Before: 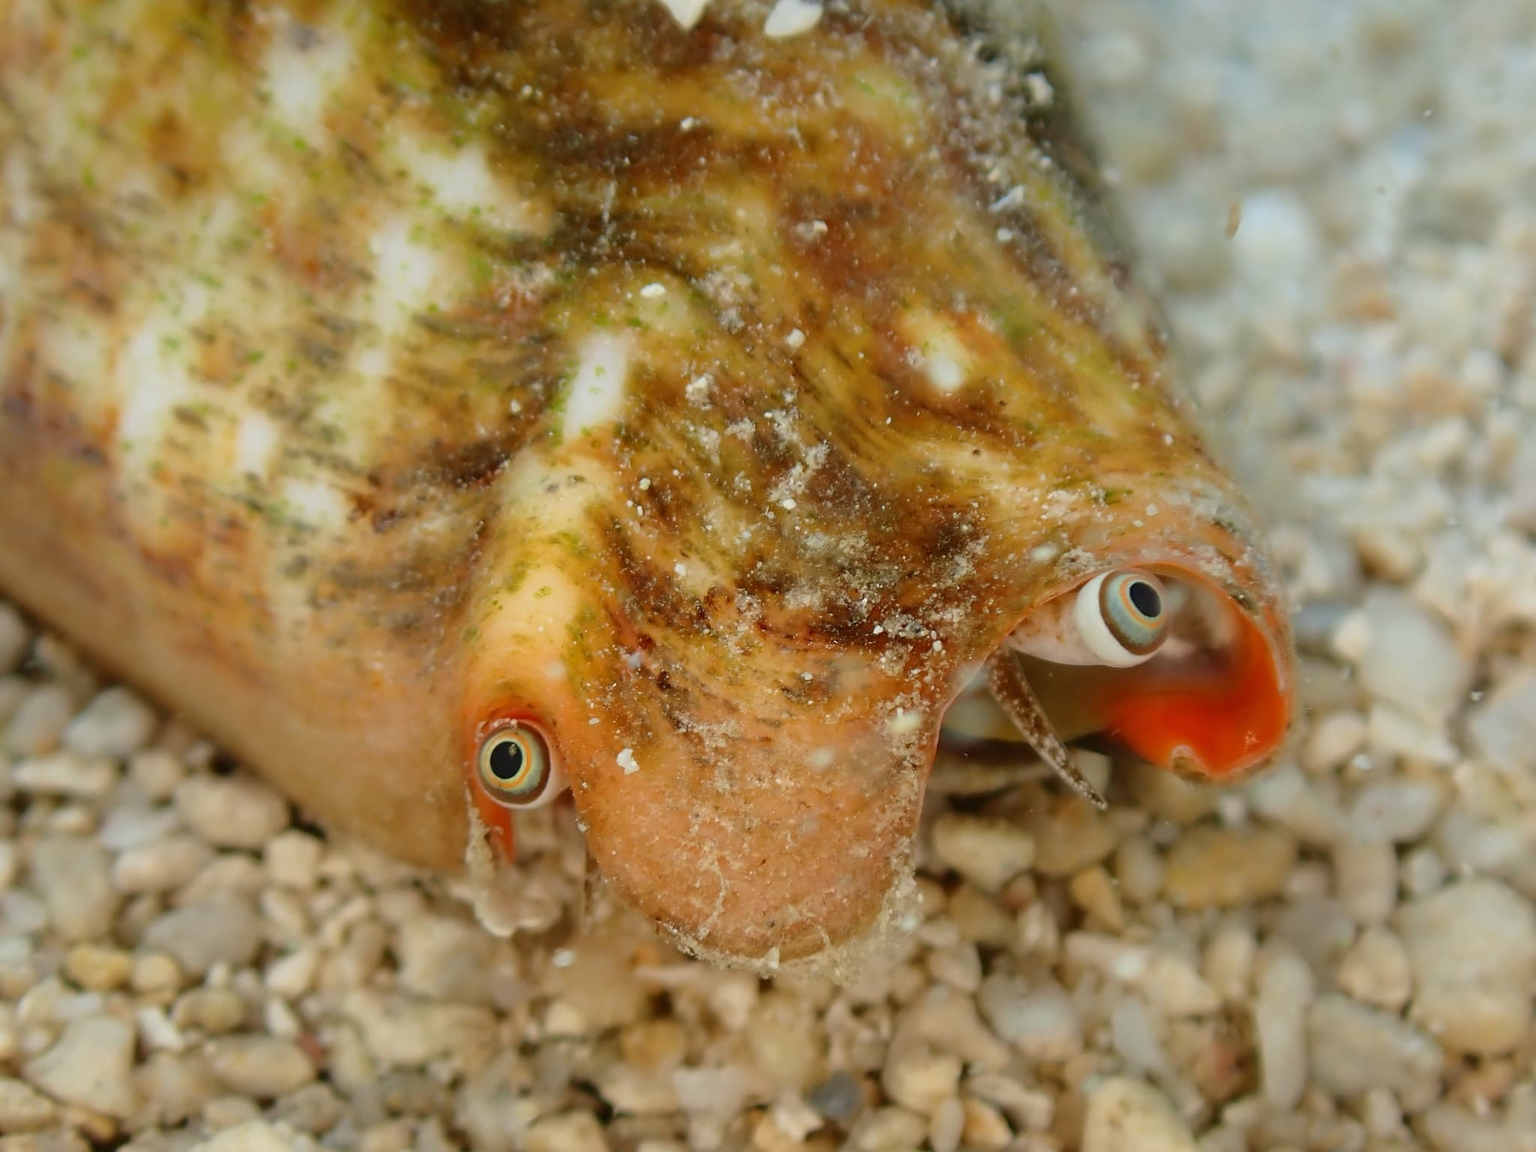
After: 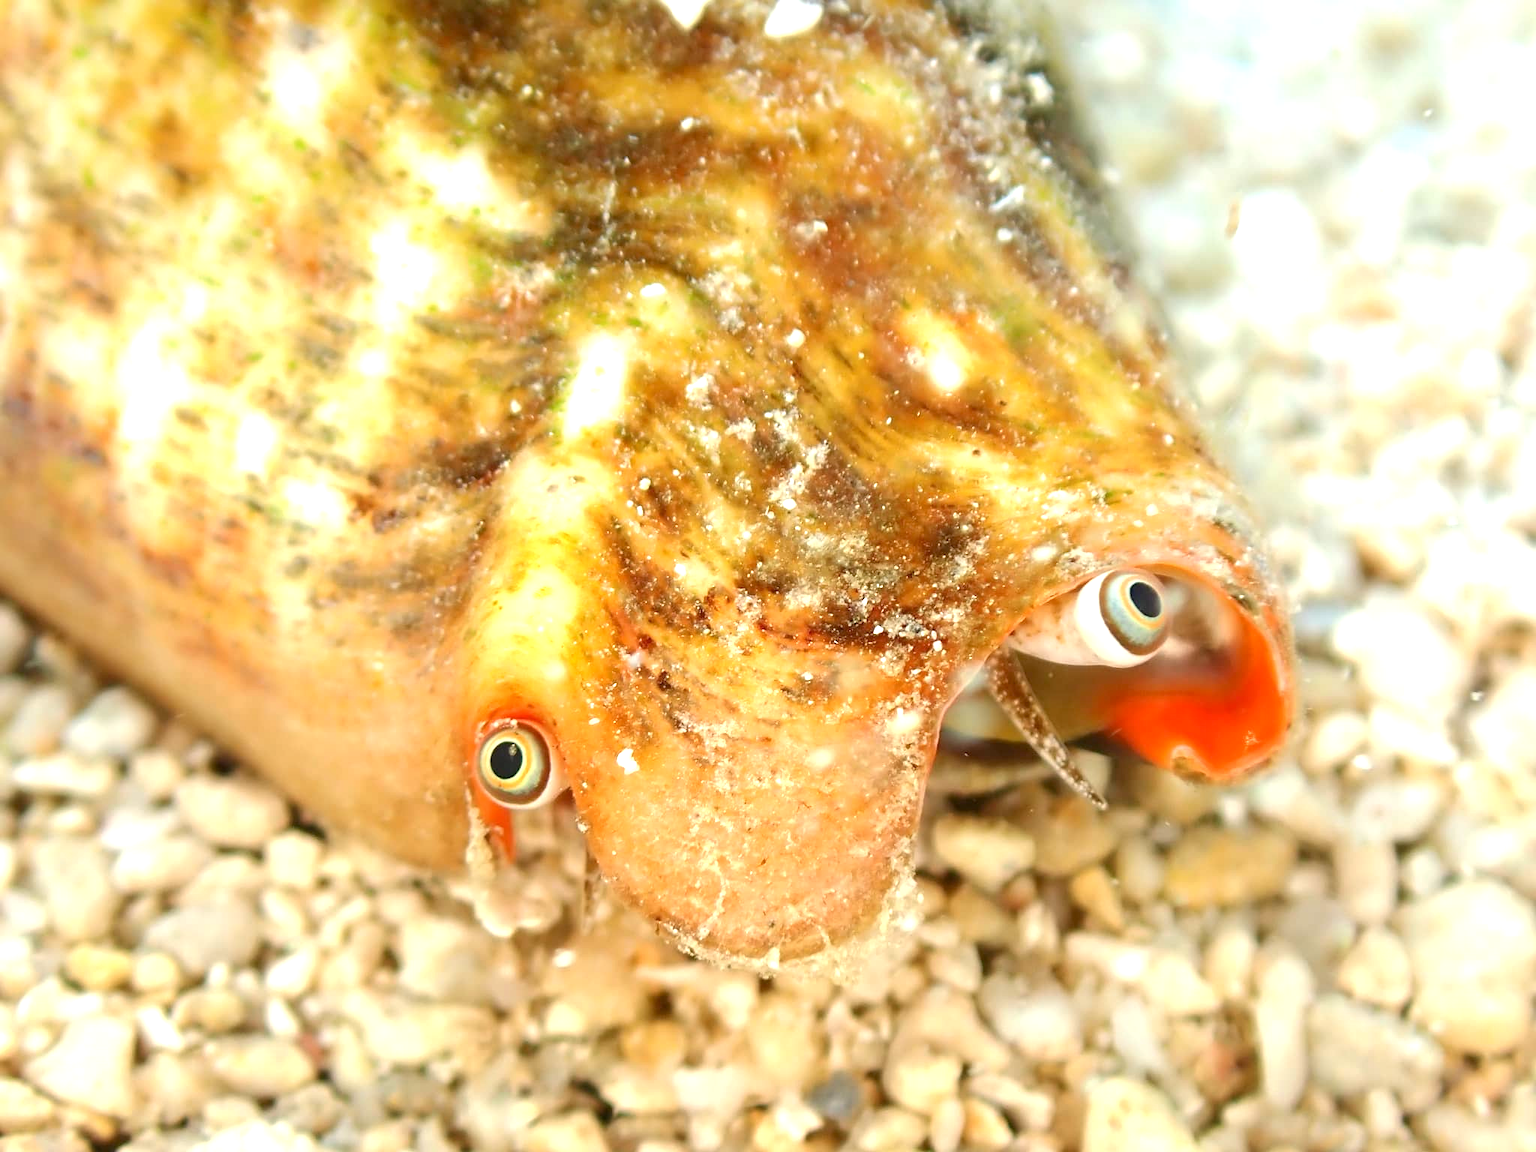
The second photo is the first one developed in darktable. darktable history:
exposure: black level correction 0.001, exposure 1.398 EV, compensate exposure bias true, compensate highlight preservation false
